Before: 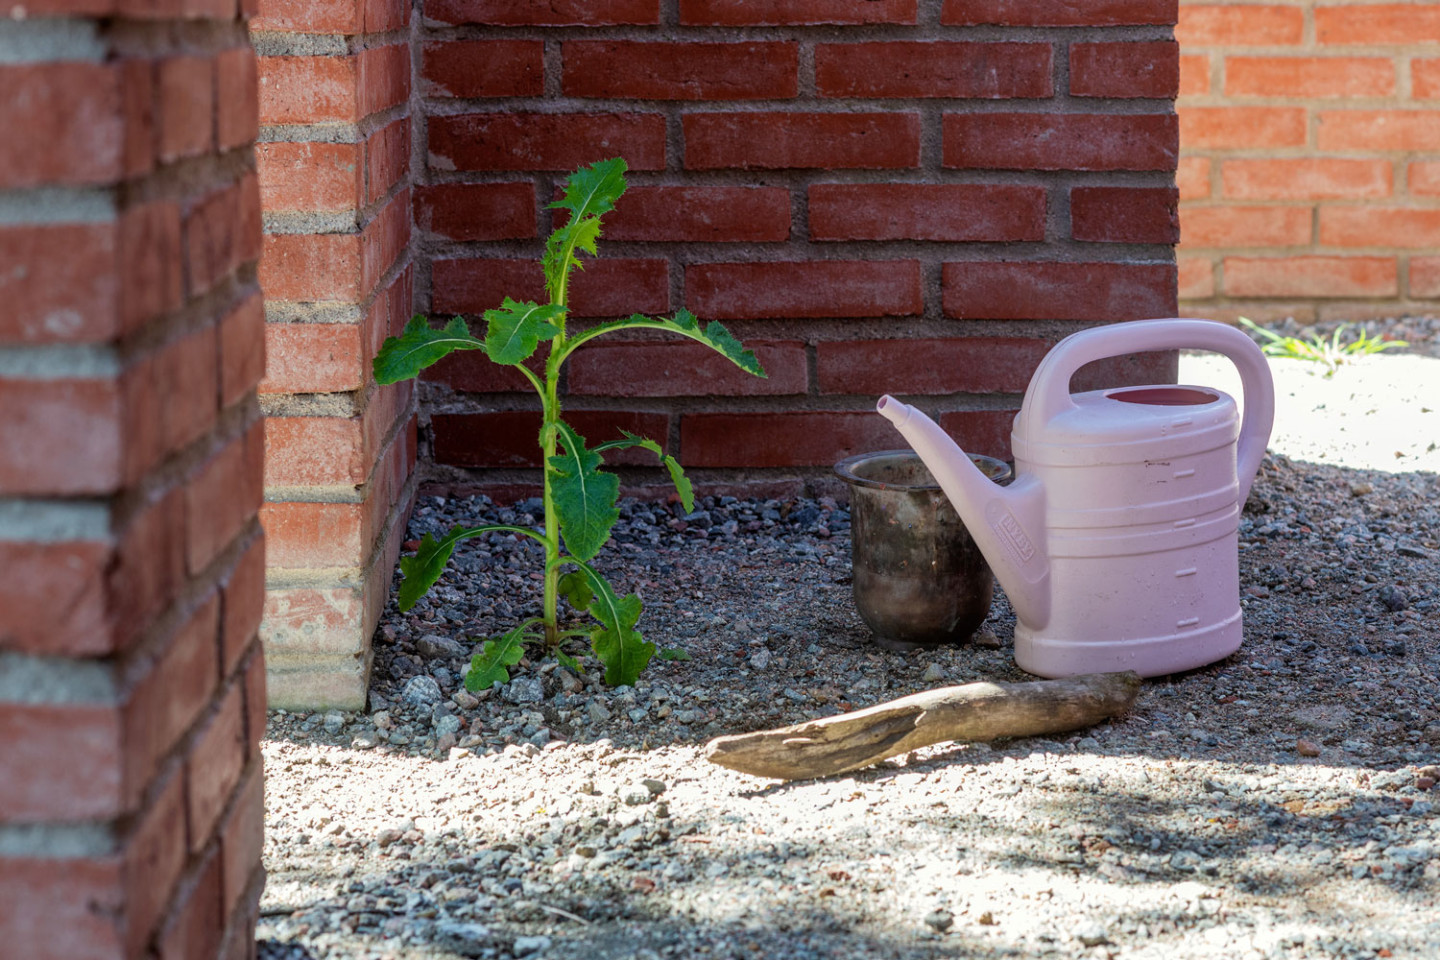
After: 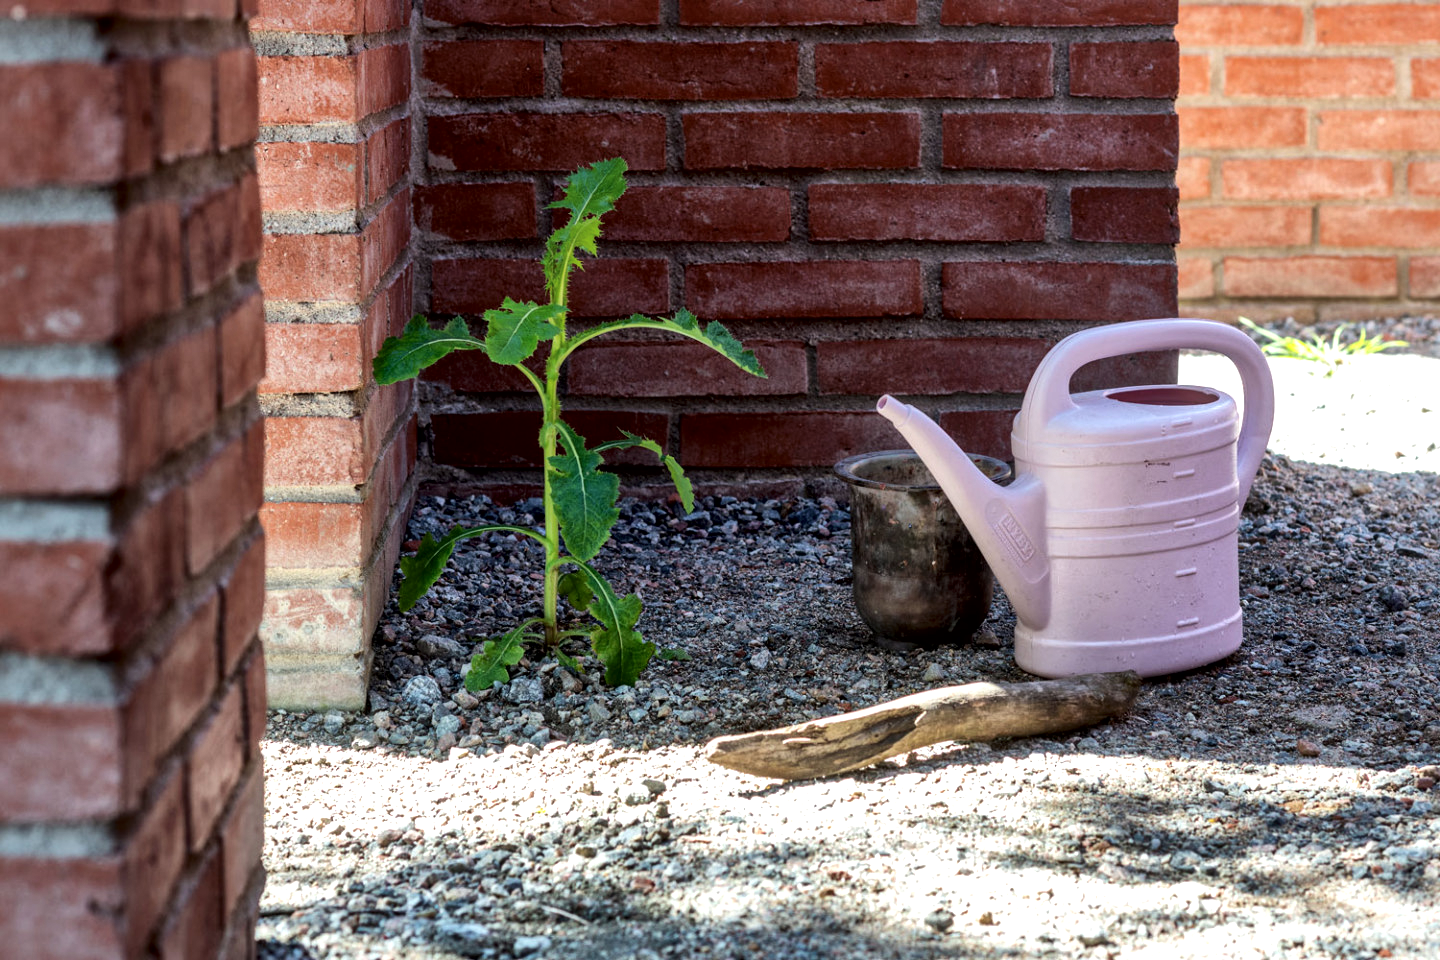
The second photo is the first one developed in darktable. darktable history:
tone equalizer: -8 EV -0.402 EV, -7 EV -0.423 EV, -6 EV -0.348 EV, -5 EV -0.192 EV, -3 EV 0.223 EV, -2 EV 0.312 EV, -1 EV 0.394 EV, +0 EV 0.408 EV, edges refinement/feathering 500, mask exposure compensation -1.57 EV, preserve details no
local contrast: mode bilateral grid, contrast 21, coarseness 49, detail 161%, midtone range 0.2
